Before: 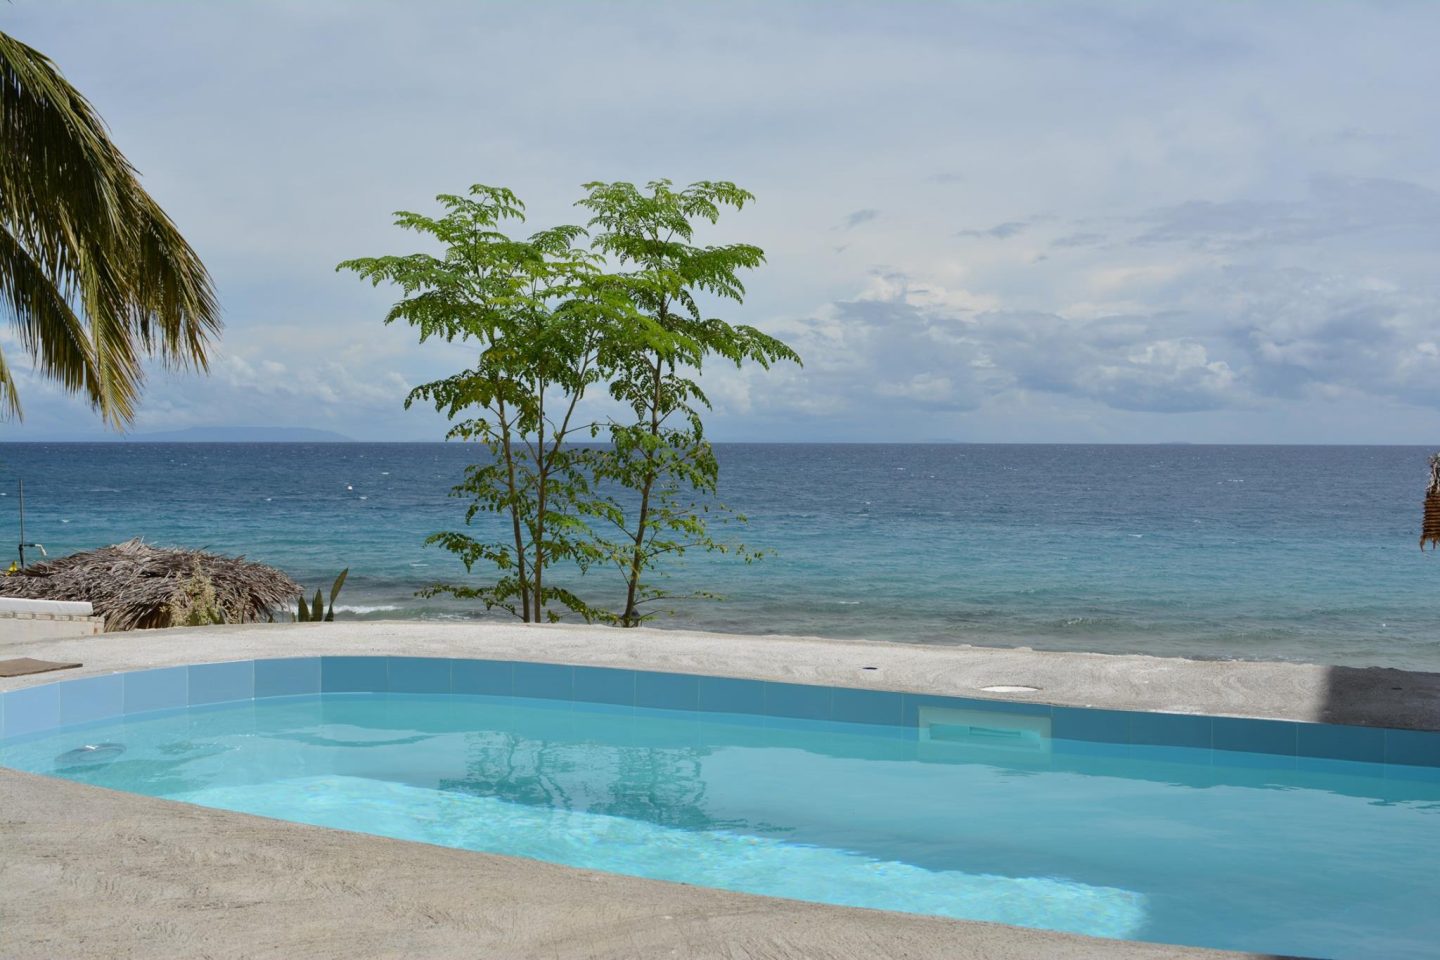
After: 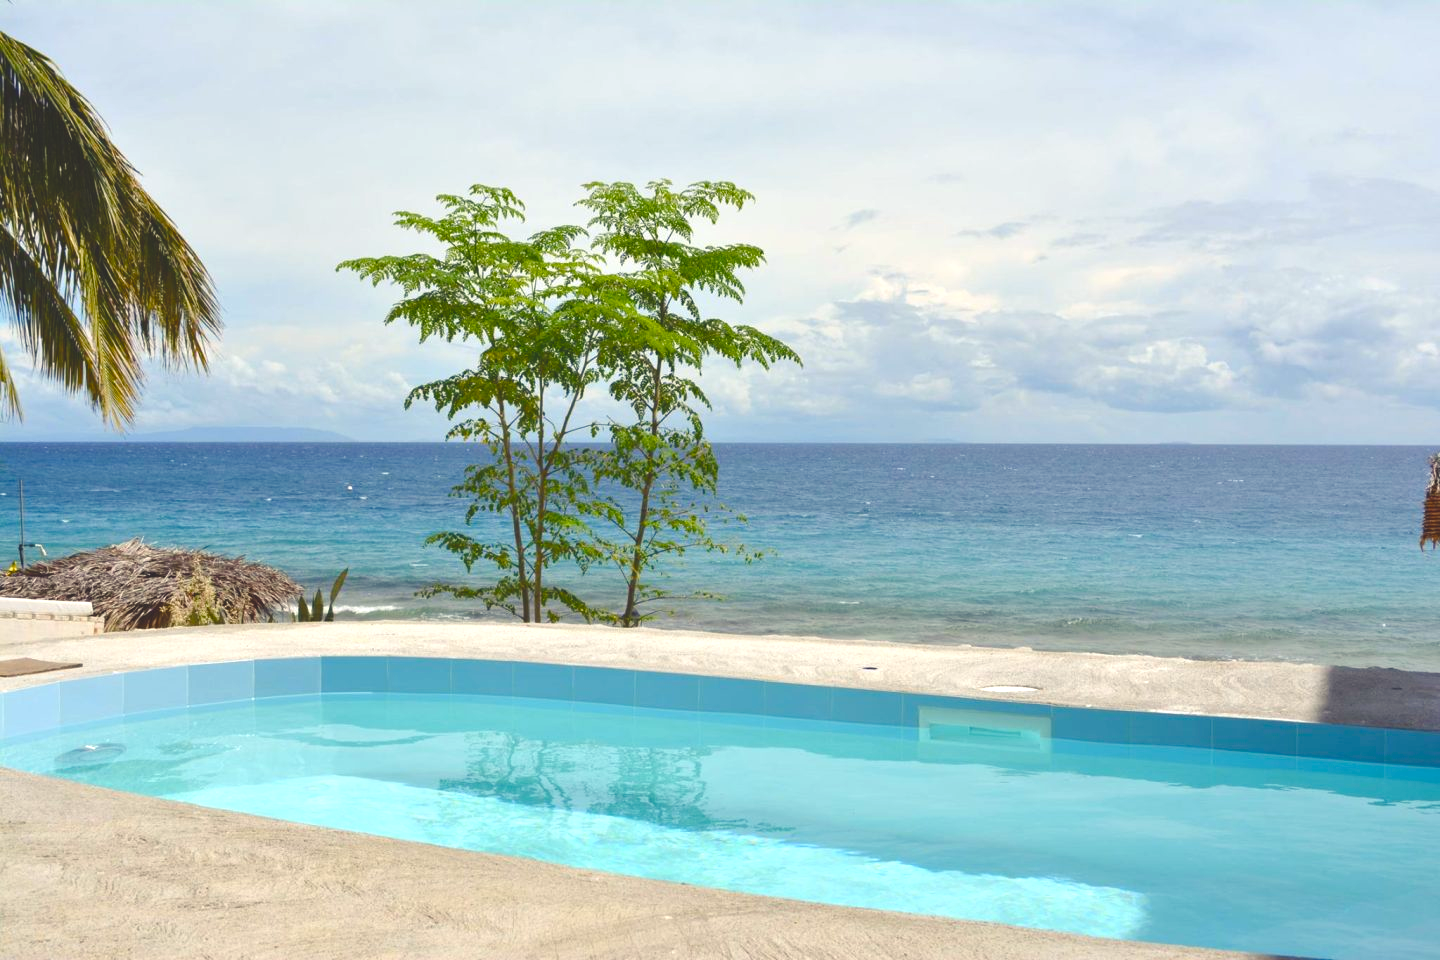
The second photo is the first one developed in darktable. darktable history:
exposure: black level correction 0, exposure 0.7 EV, compensate exposure bias true, compensate highlight preservation false
color balance rgb: shadows lift › chroma 3%, shadows lift › hue 280.8°, power › hue 330°, highlights gain › chroma 3%, highlights gain › hue 75.6°, global offset › luminance 2%, perceptual saturation grading › global saturation 20%, perceptual saturation grading › highlights -25%, perceptual saturation grading › shadows 50%, global vibrance 20.33%
